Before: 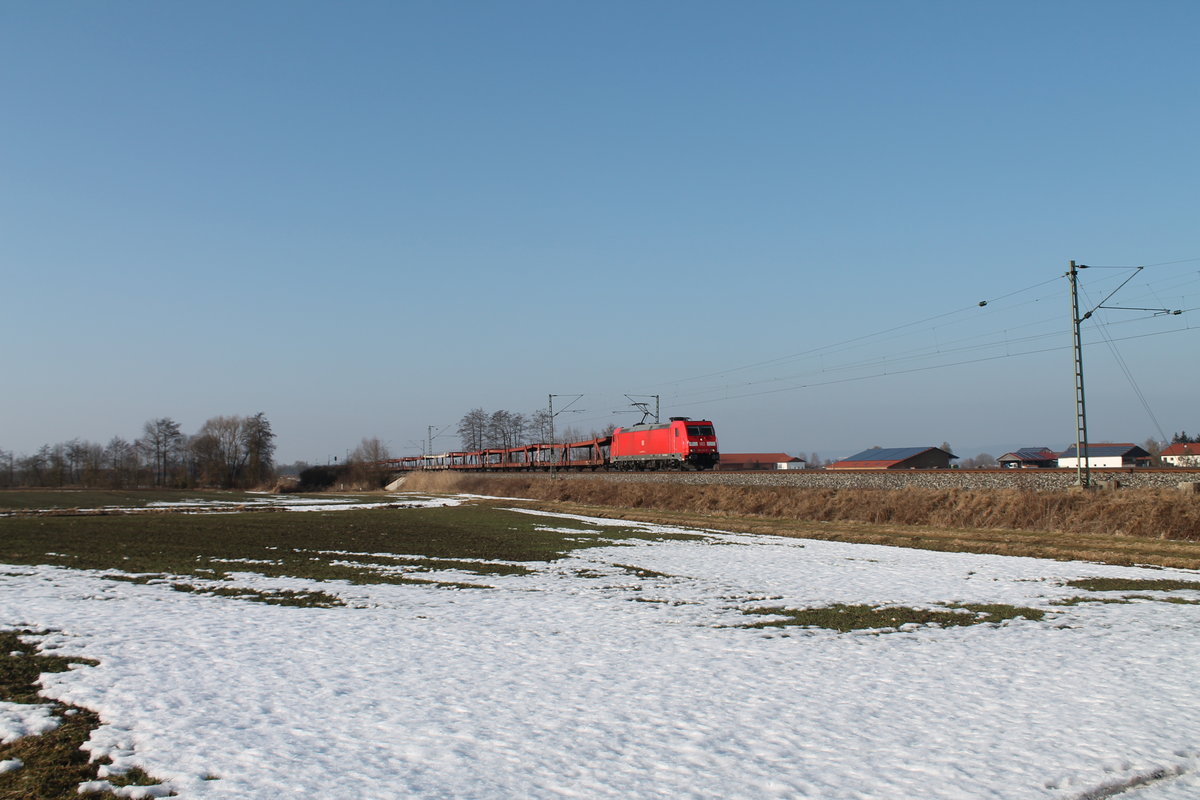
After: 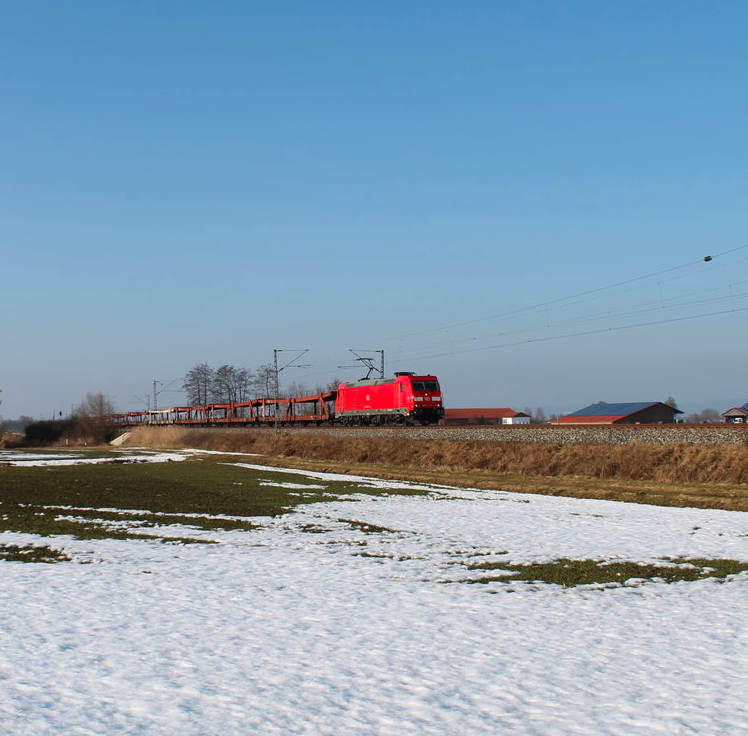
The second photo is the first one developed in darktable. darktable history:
crop and rotate: left 22.918%, top 5.629%, right 14.711%, bottom 2.247%
contrast brightness saturation: contrast 0.09, saturation 0.28
